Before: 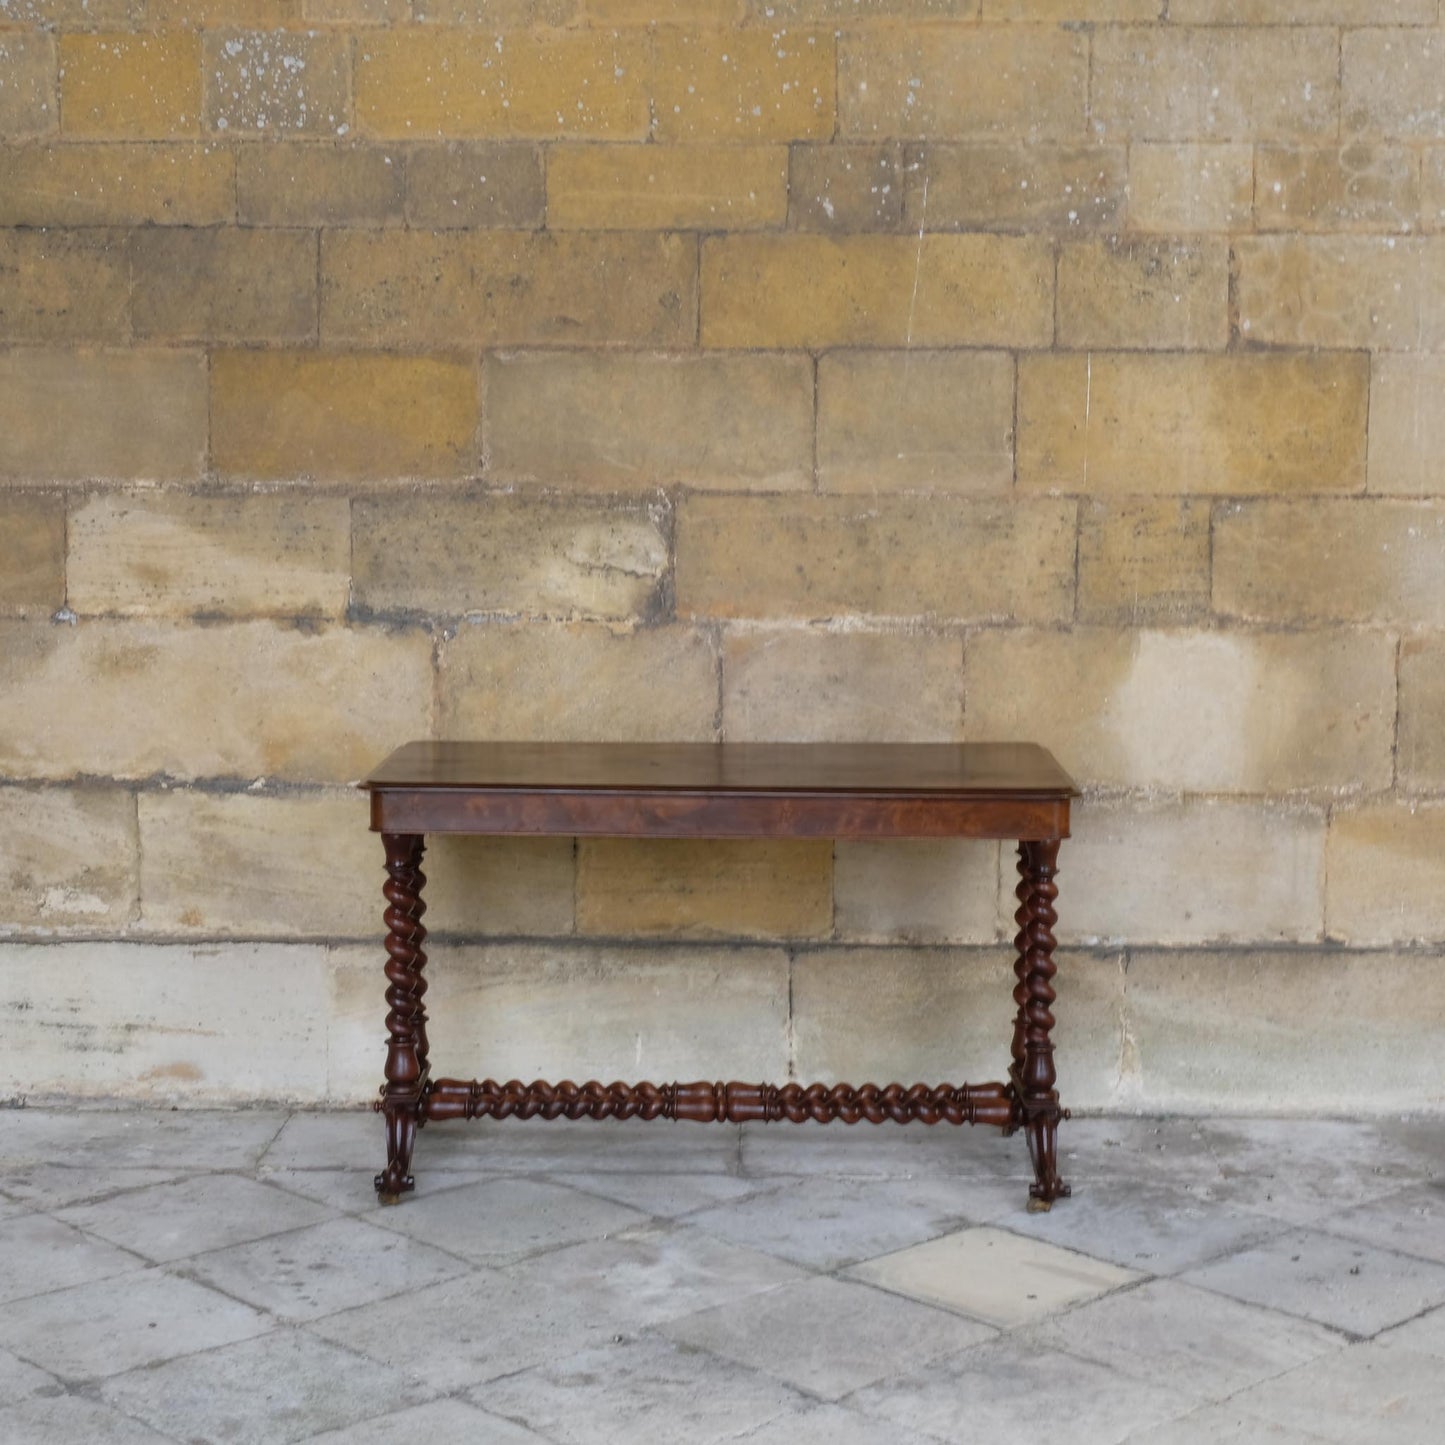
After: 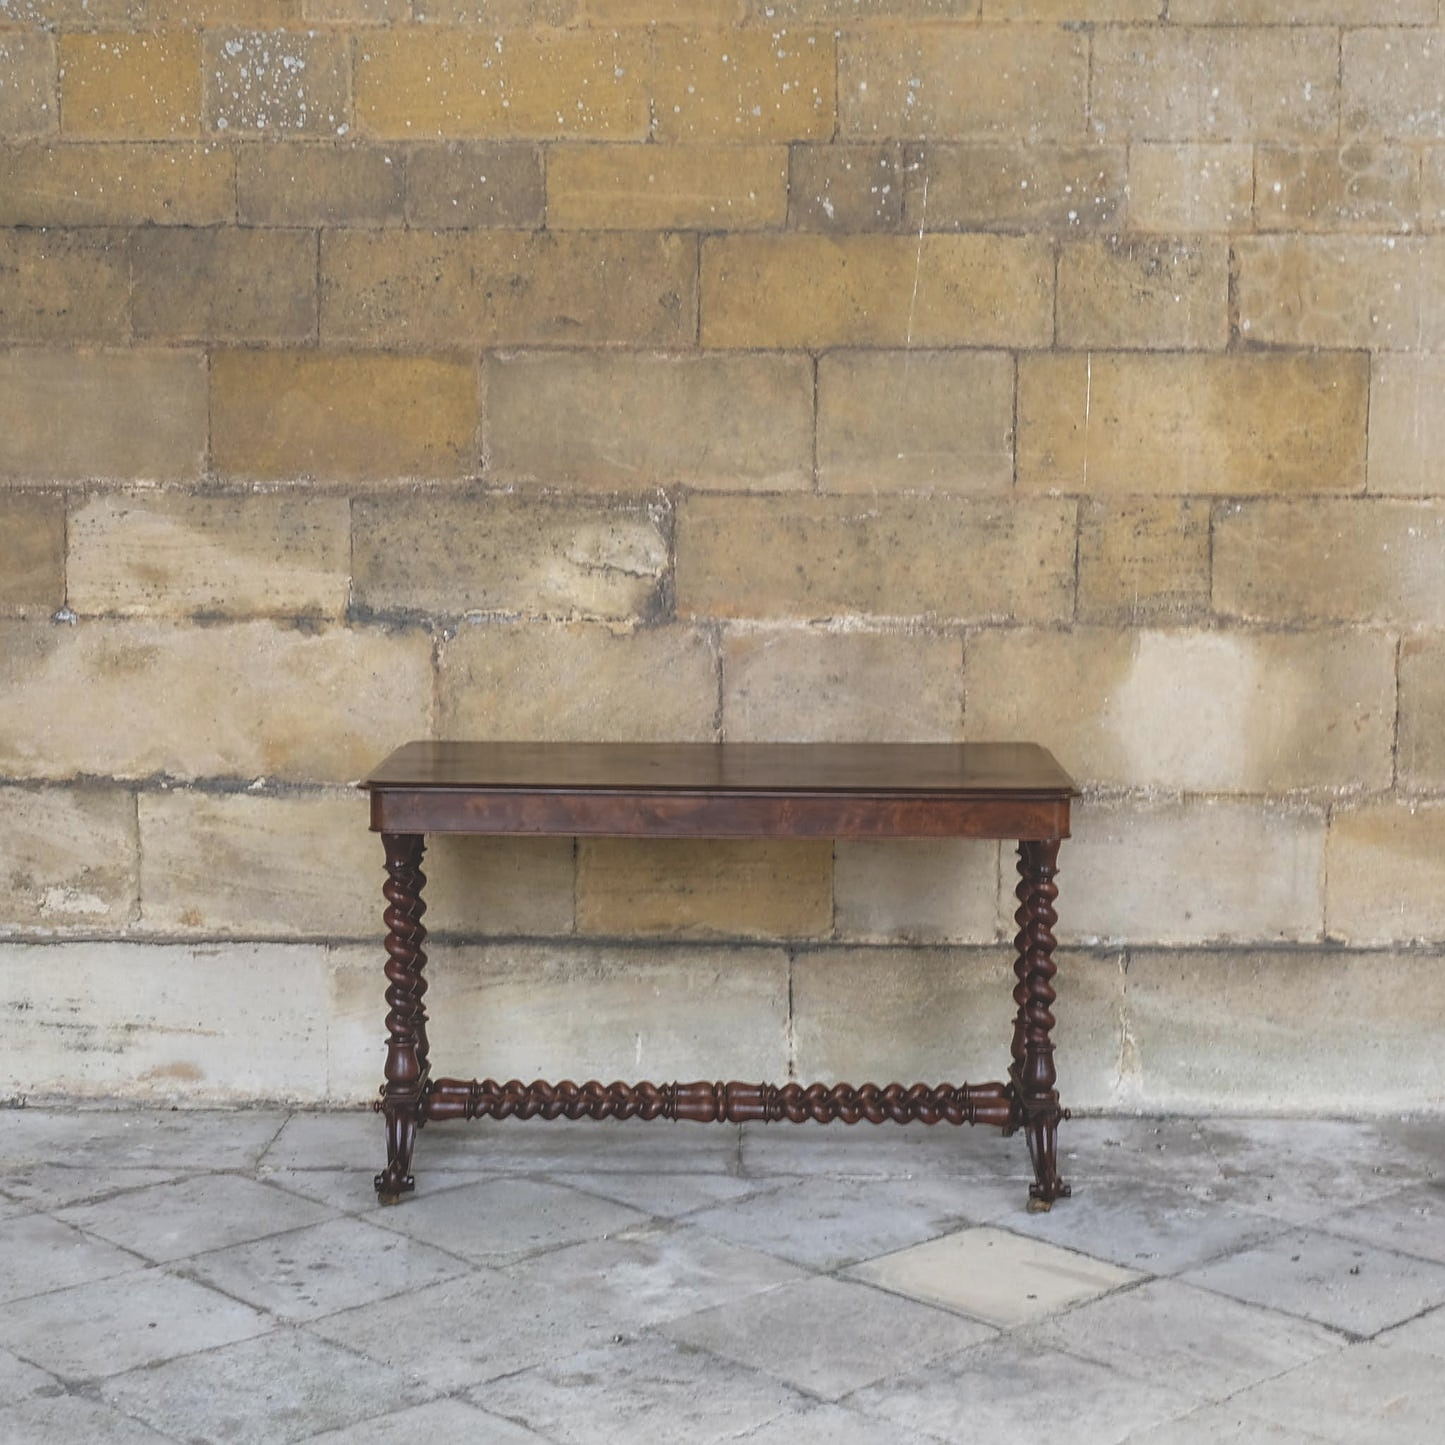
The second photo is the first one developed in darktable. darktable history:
local contrast: on, module defaults
sharpen: on, module defaults
exposure: black level correction -0.031, compensate highlight preservation false
